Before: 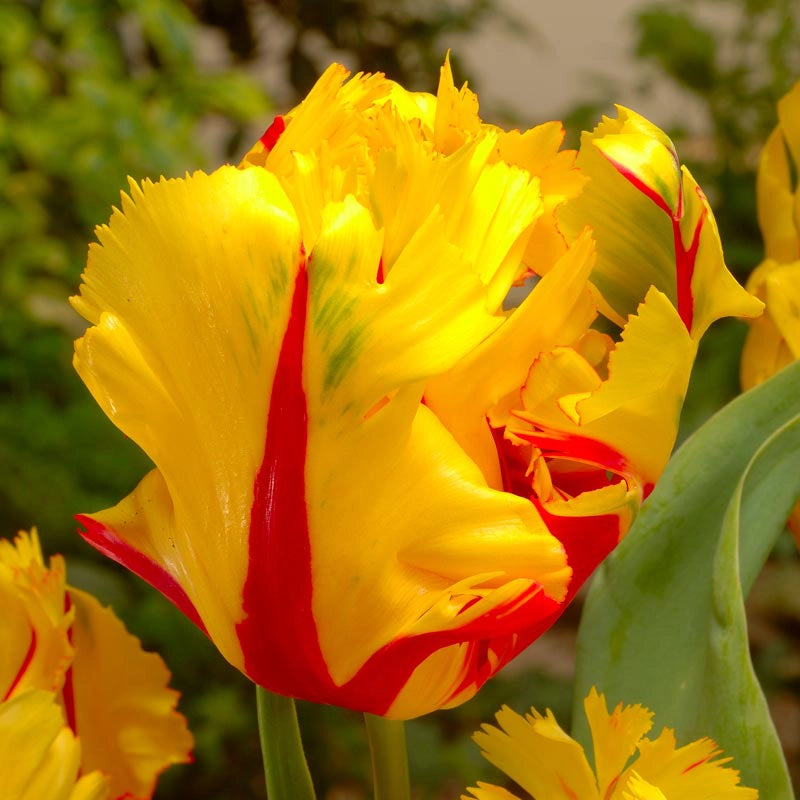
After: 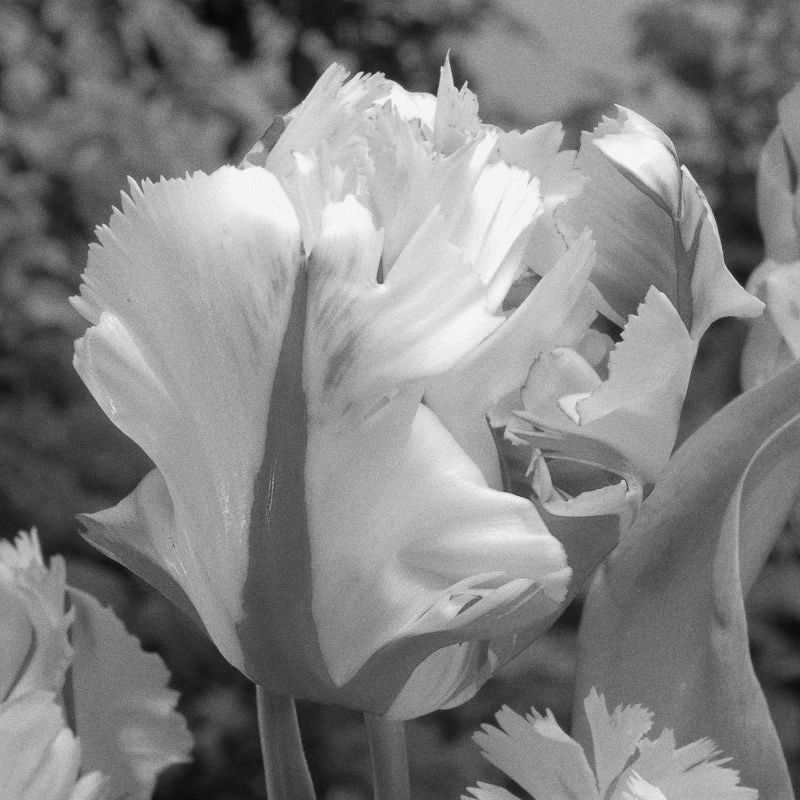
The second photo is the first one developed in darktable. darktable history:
contrast brightness saturation: saturation -1
color balance rgb: perceptual saturation grading › global saturation 20%, global vibrance 20%
grain: on, module defaults
